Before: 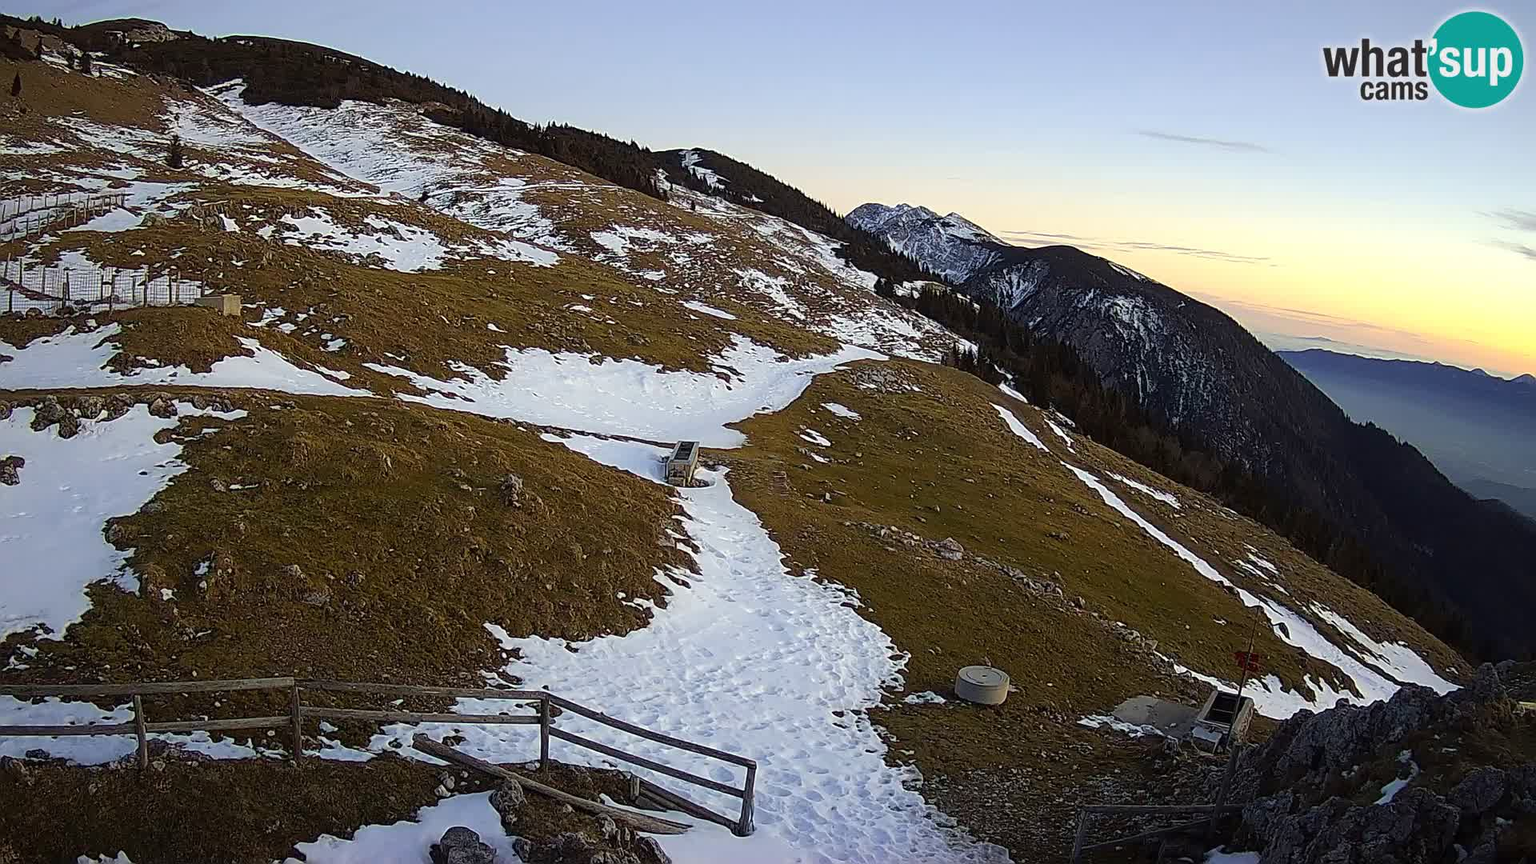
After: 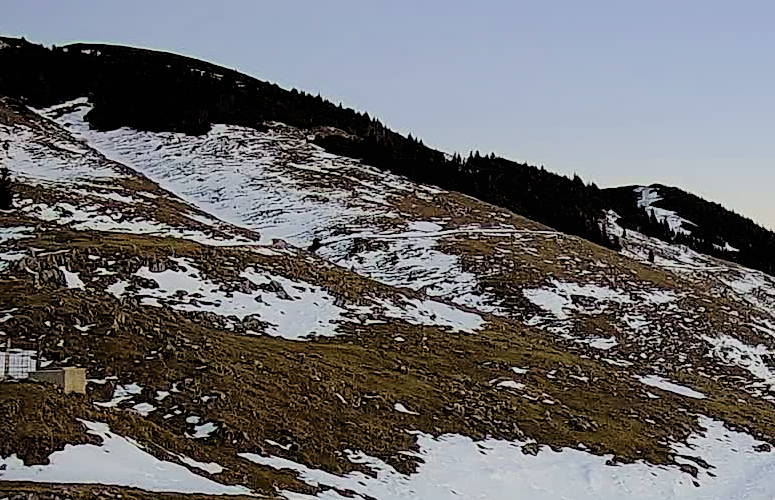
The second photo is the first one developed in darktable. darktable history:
crop and rotate: left 11.208%, top 0.118%, right 48.383%, bottom 53.51%
local contrast: mode bilateral grid, contrast 100, coarseness 100, detail 93%, midtone range 0.2
filmic rgb: black relative exposure -4.41 EV, white relative exposure 5.03 EV, hardness 2.17, latitude 40.45%, contrast 1.148, highlights saturation mix 10.32%, shadows ↔ highlights balance 0.826%
